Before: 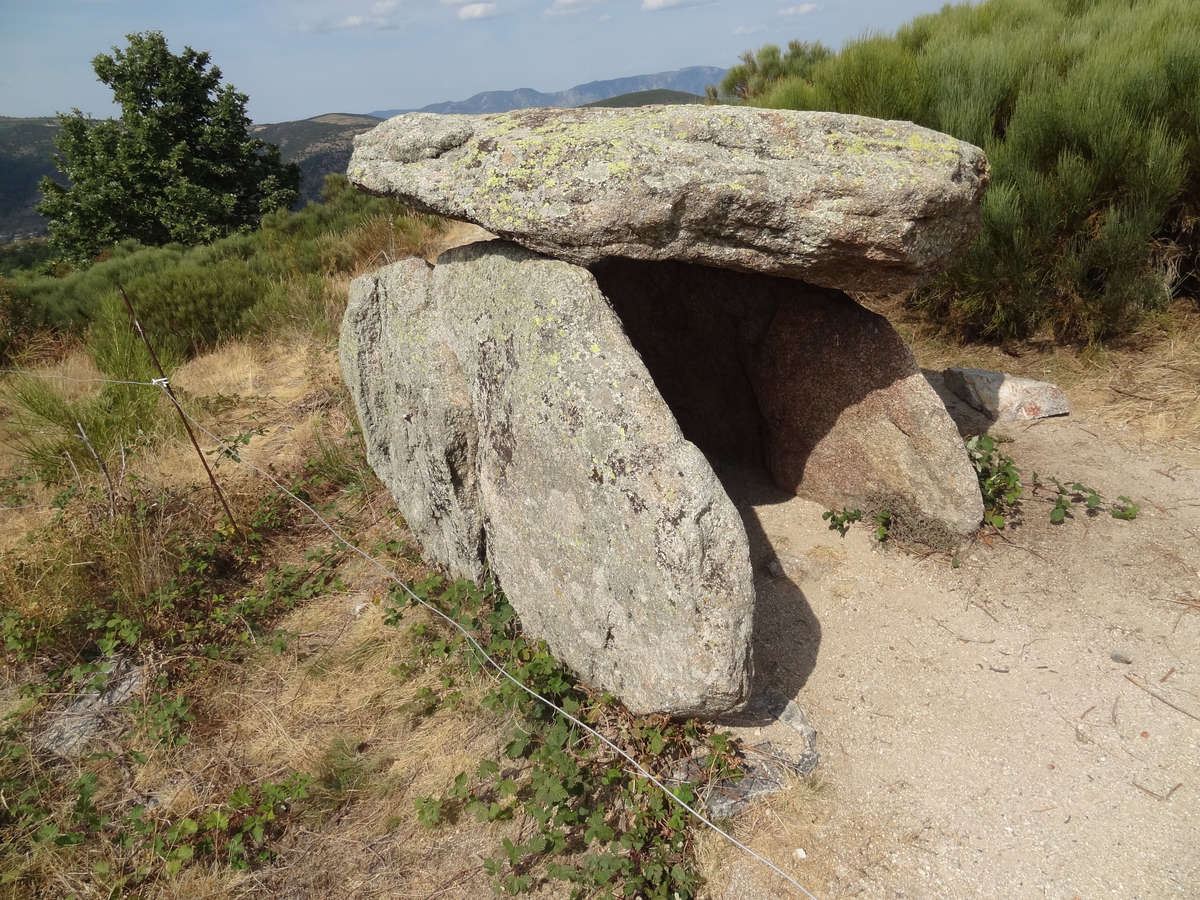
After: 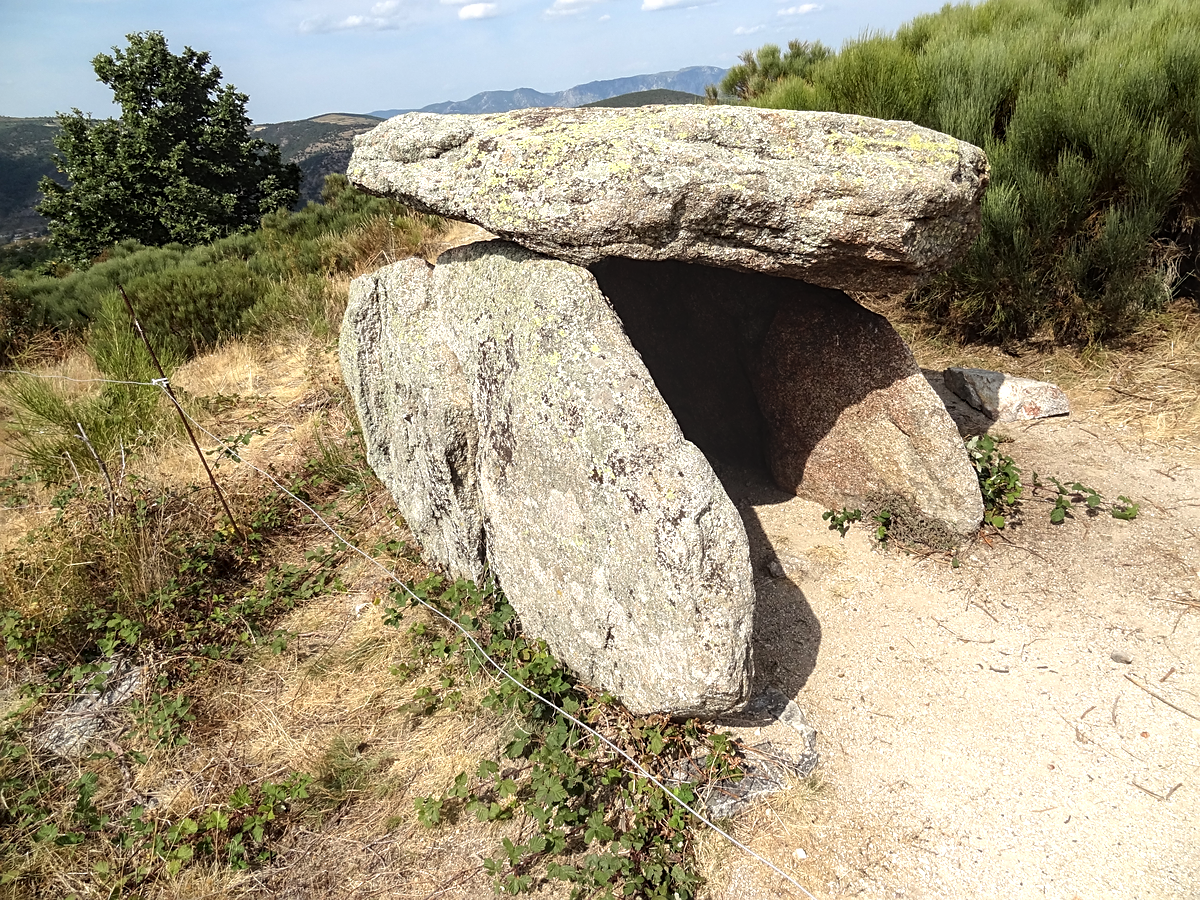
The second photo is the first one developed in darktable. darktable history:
sharpen: on, module defaults
tone equalizer: -8 EV -0.73 EV, -7 EV -0.697 EV, -6 EV -0.607 EV, -5 EV -0.364 EV, -3 EV 0.377 EV, -2 EV 0.6 EV, -1 EV 0.692 EV, +0 EV 0.732 EV, mask exposure compensation -0.501 EV
local contrast: on, module defaults
